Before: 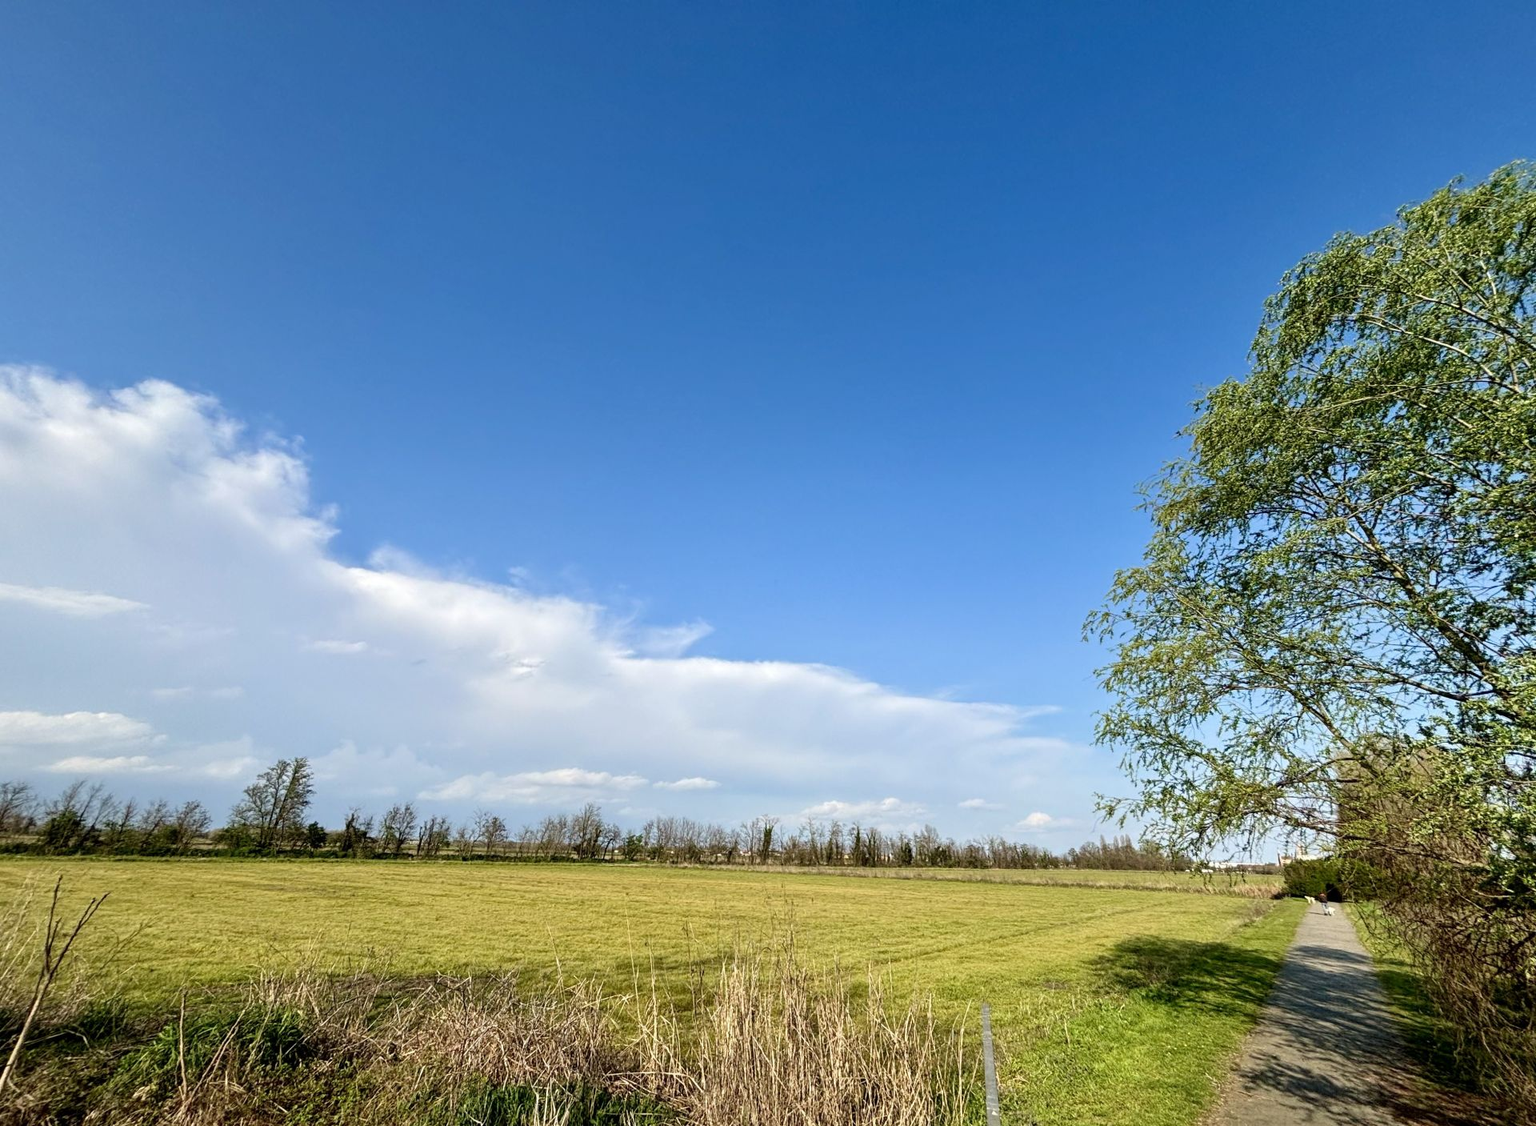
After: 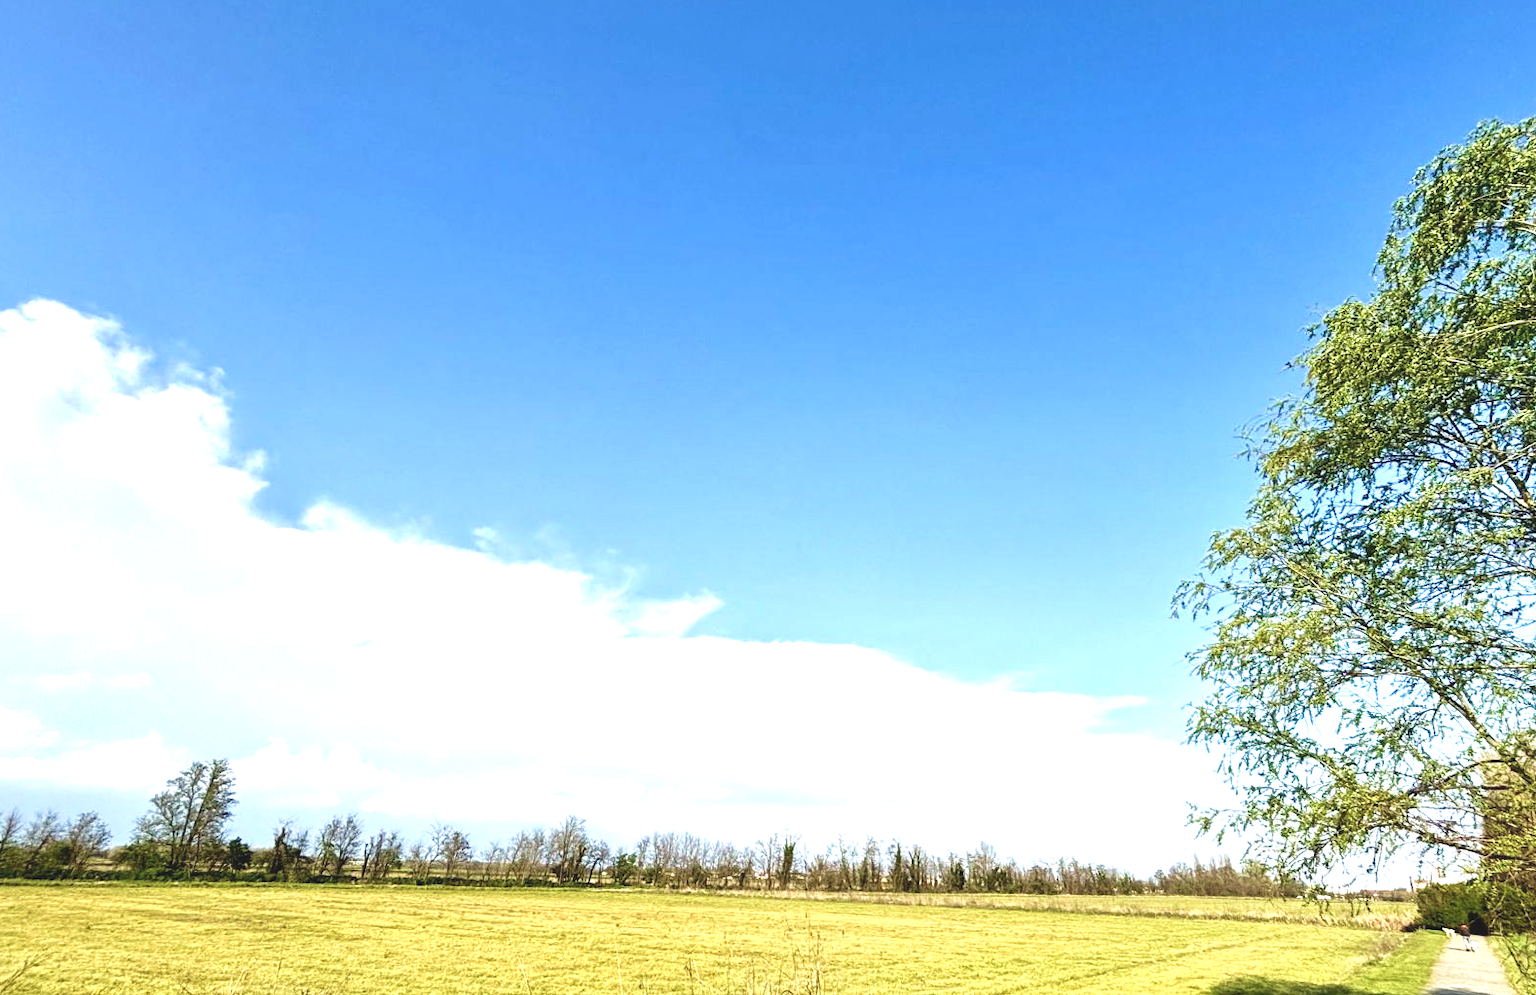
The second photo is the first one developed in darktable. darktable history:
crop: left 7.857%, top 11.89%, right 9.971%, bottom 15.462%
exposure: black level correction -0.006, exposure 1 EV, compensate exposure bias true, compensate highlight preservation false
local contrast: mode bilateral grid, contrast 20, coarseness 51, detail 121%, midtone range 0.2
velvia: on, module defaults
